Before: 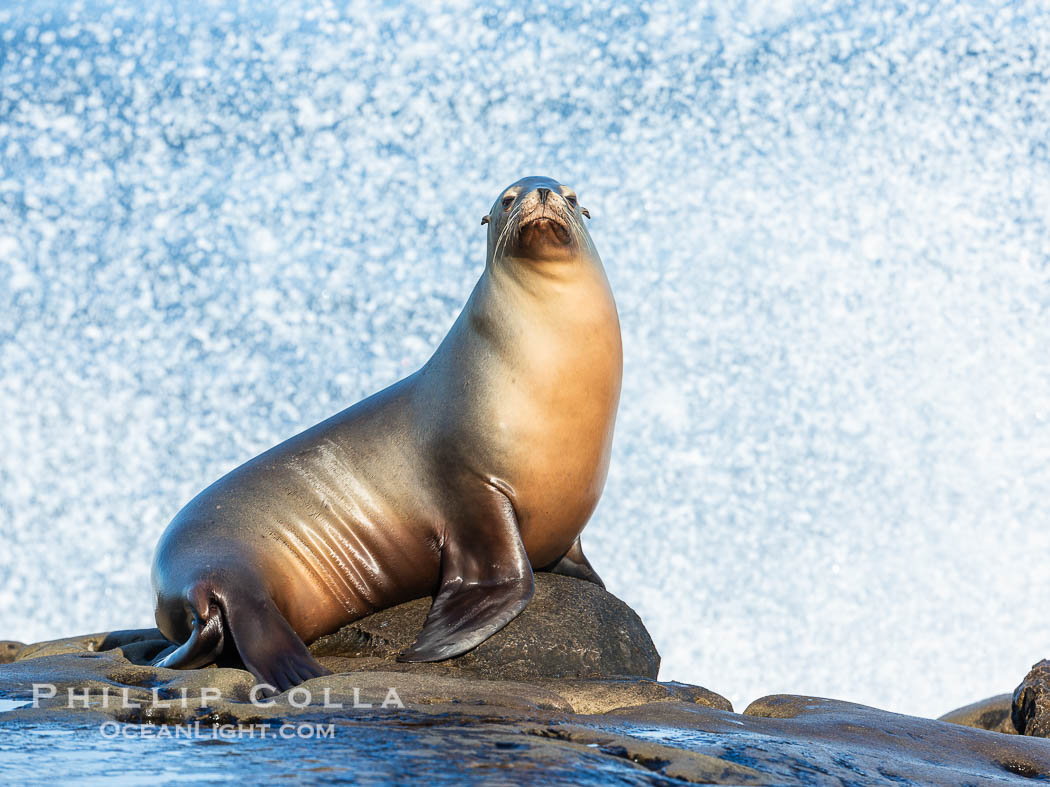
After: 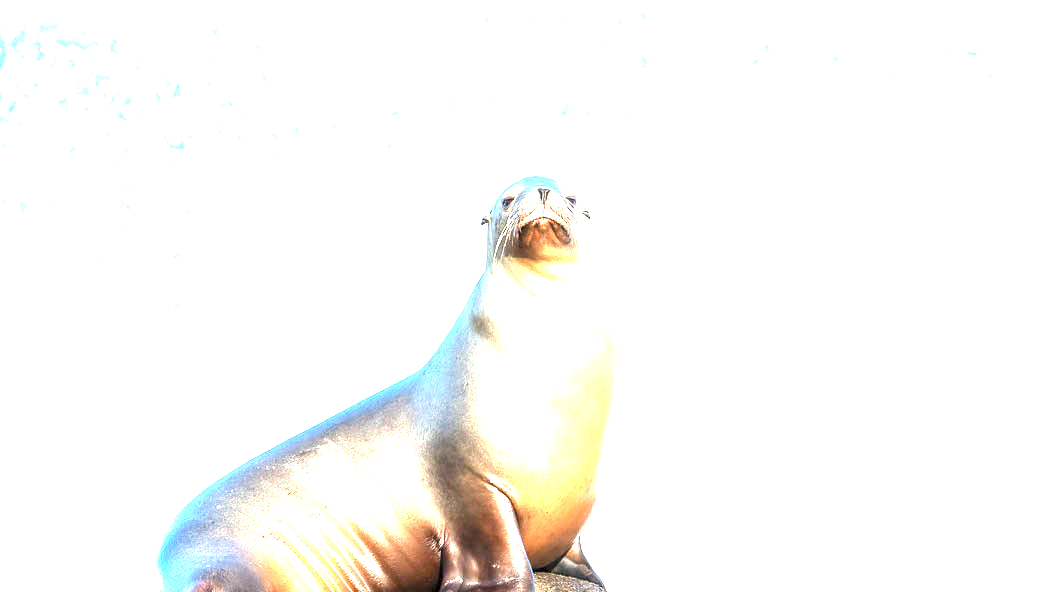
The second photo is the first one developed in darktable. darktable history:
crop: bottom 24.747%
exposure: black level correction 0.001, exposure 2.574 EV, compensate highlight preservation false
